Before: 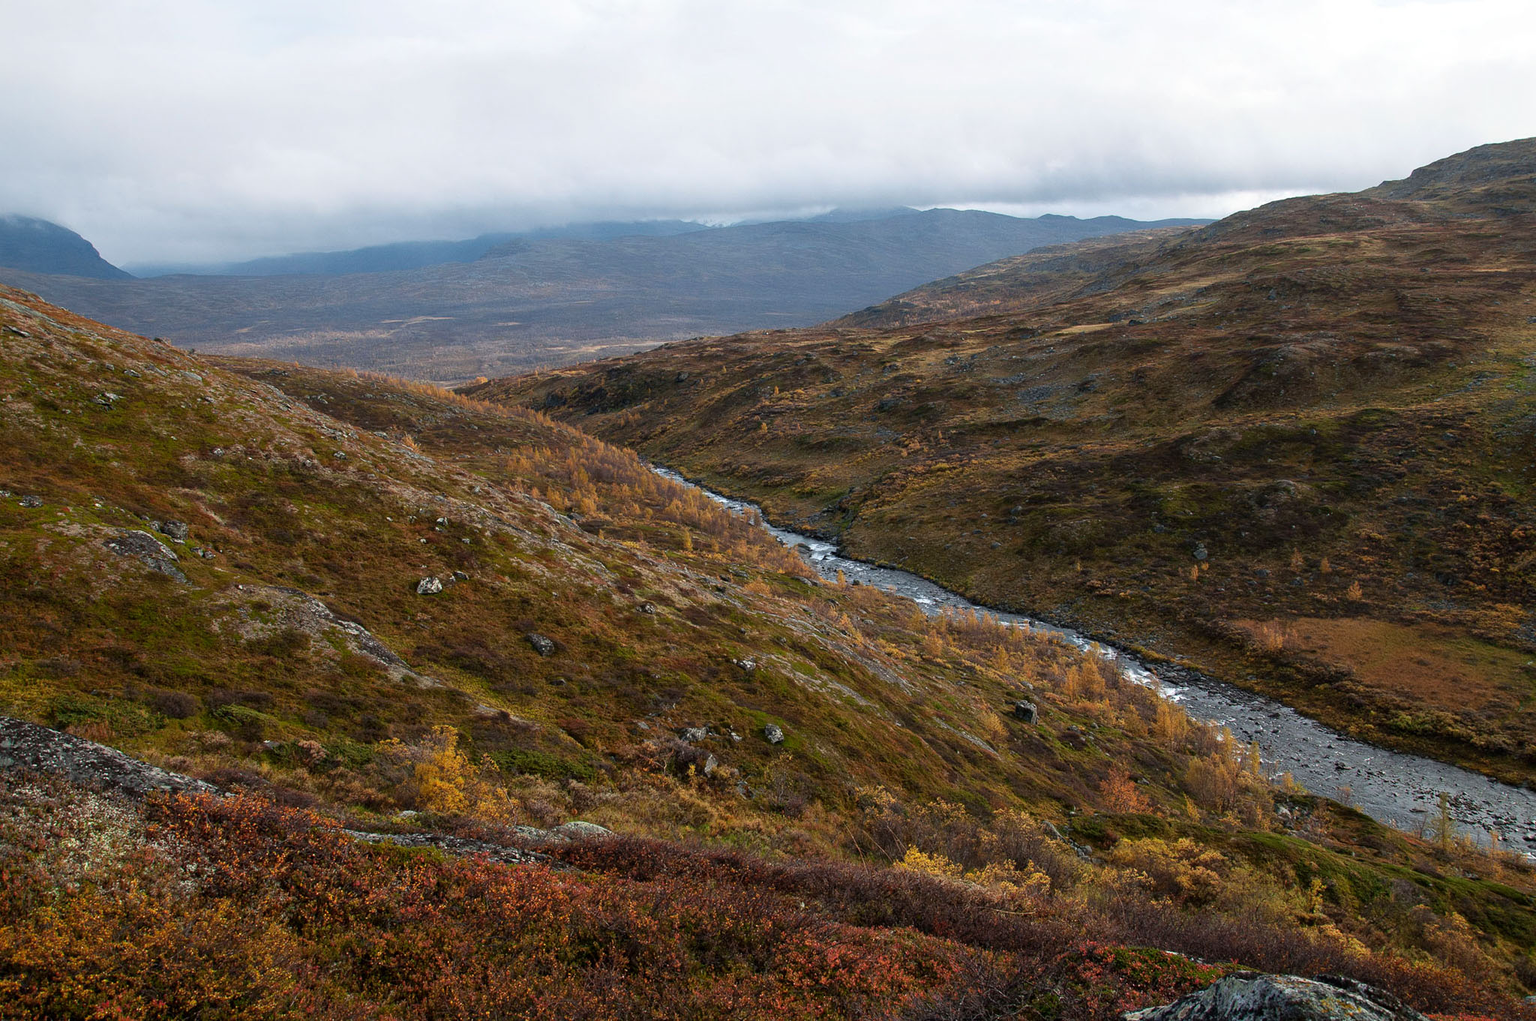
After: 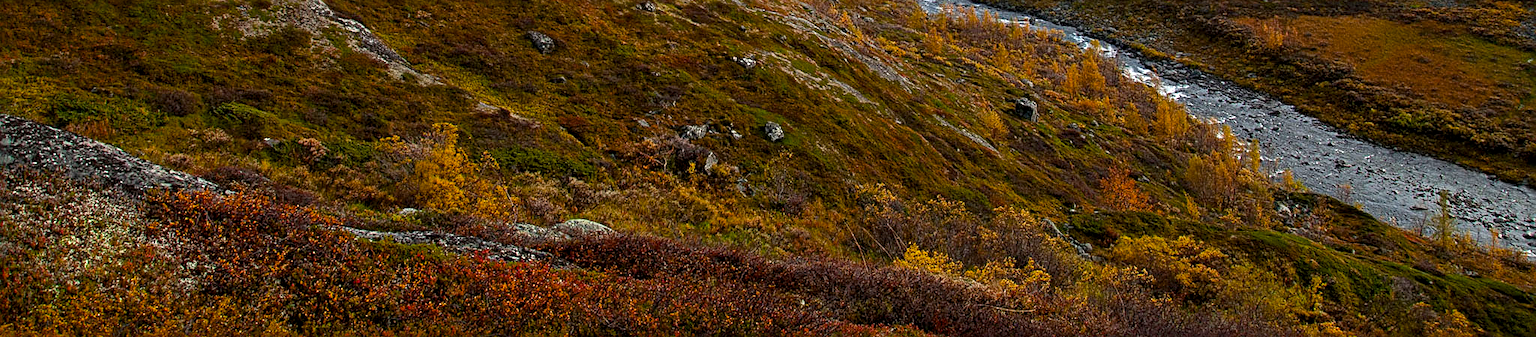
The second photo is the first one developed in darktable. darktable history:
sharpen: radius 2.769
color balance rgb: perceptual saturation grading › global saturation 25.185%, global vibrance 10.187%, saturation formula JzAzBz (2021)
local contrast: on, module defaults
crop and rotate: top 59.012%, bottom 7.913%
